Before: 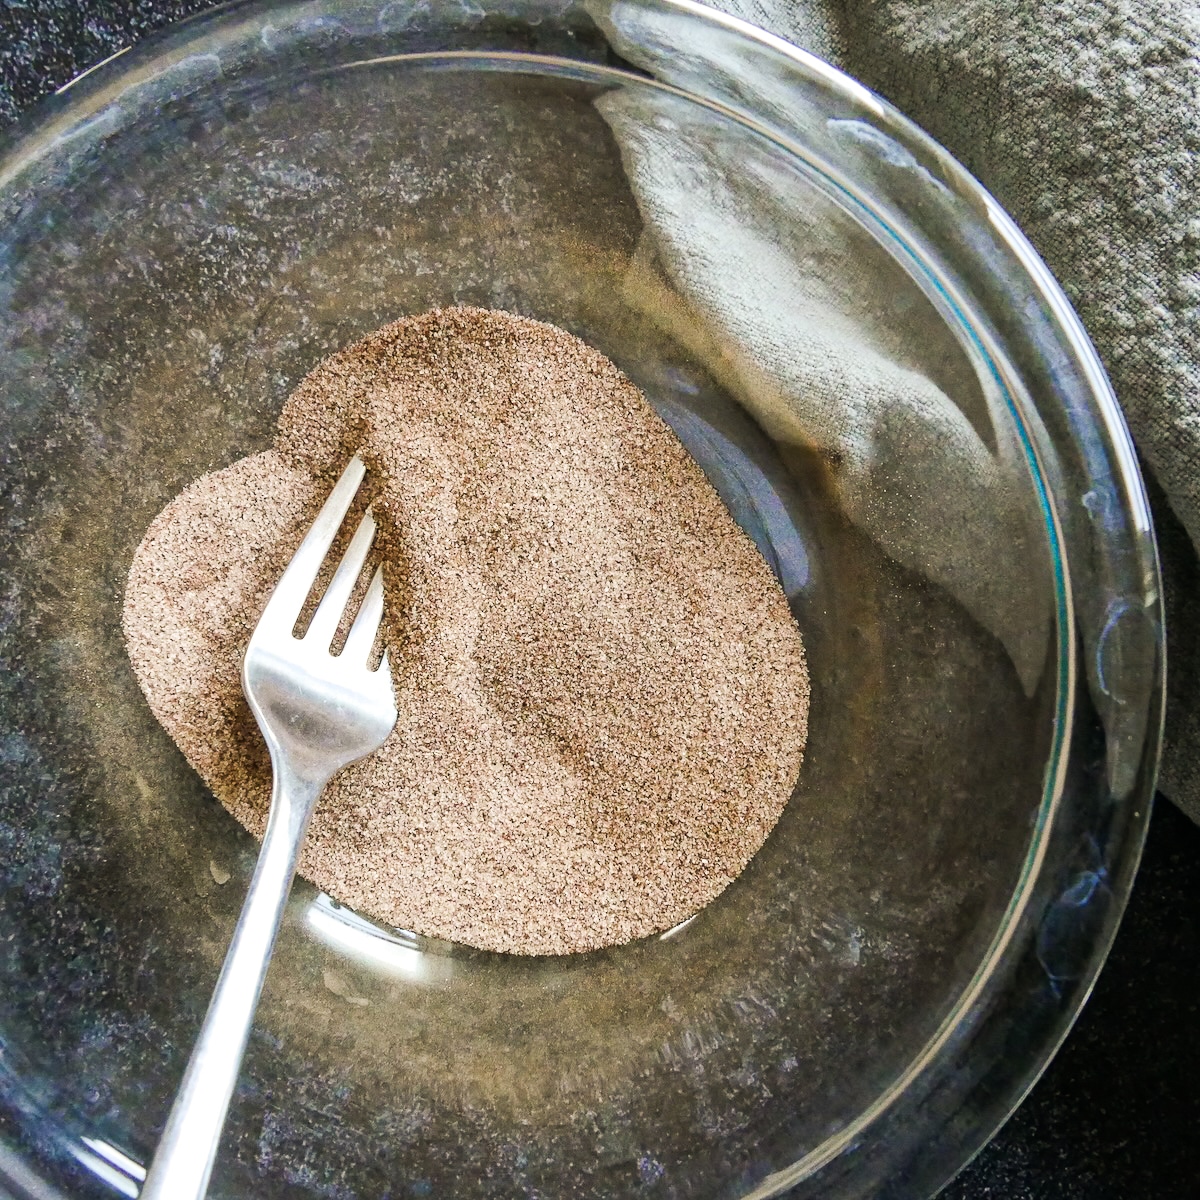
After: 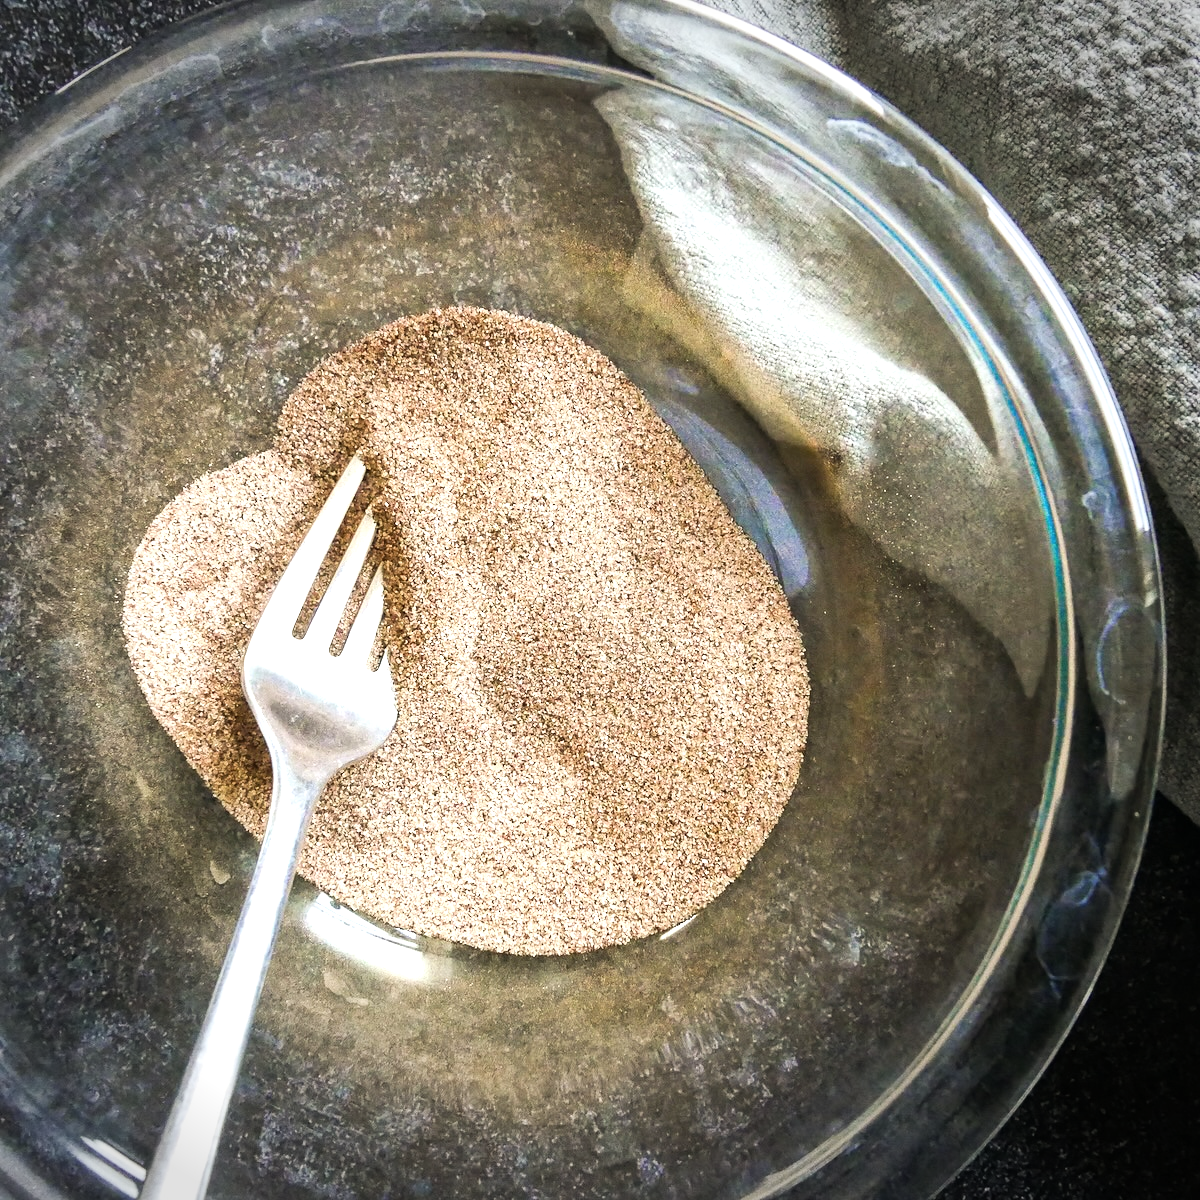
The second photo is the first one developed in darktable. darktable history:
exposure: black level correction 0, exposure 0.591 EV, compensate highlight preservation false
vignetting: fall-off start 74.95%, center (0, 0.004), width/height ratio 1.083
